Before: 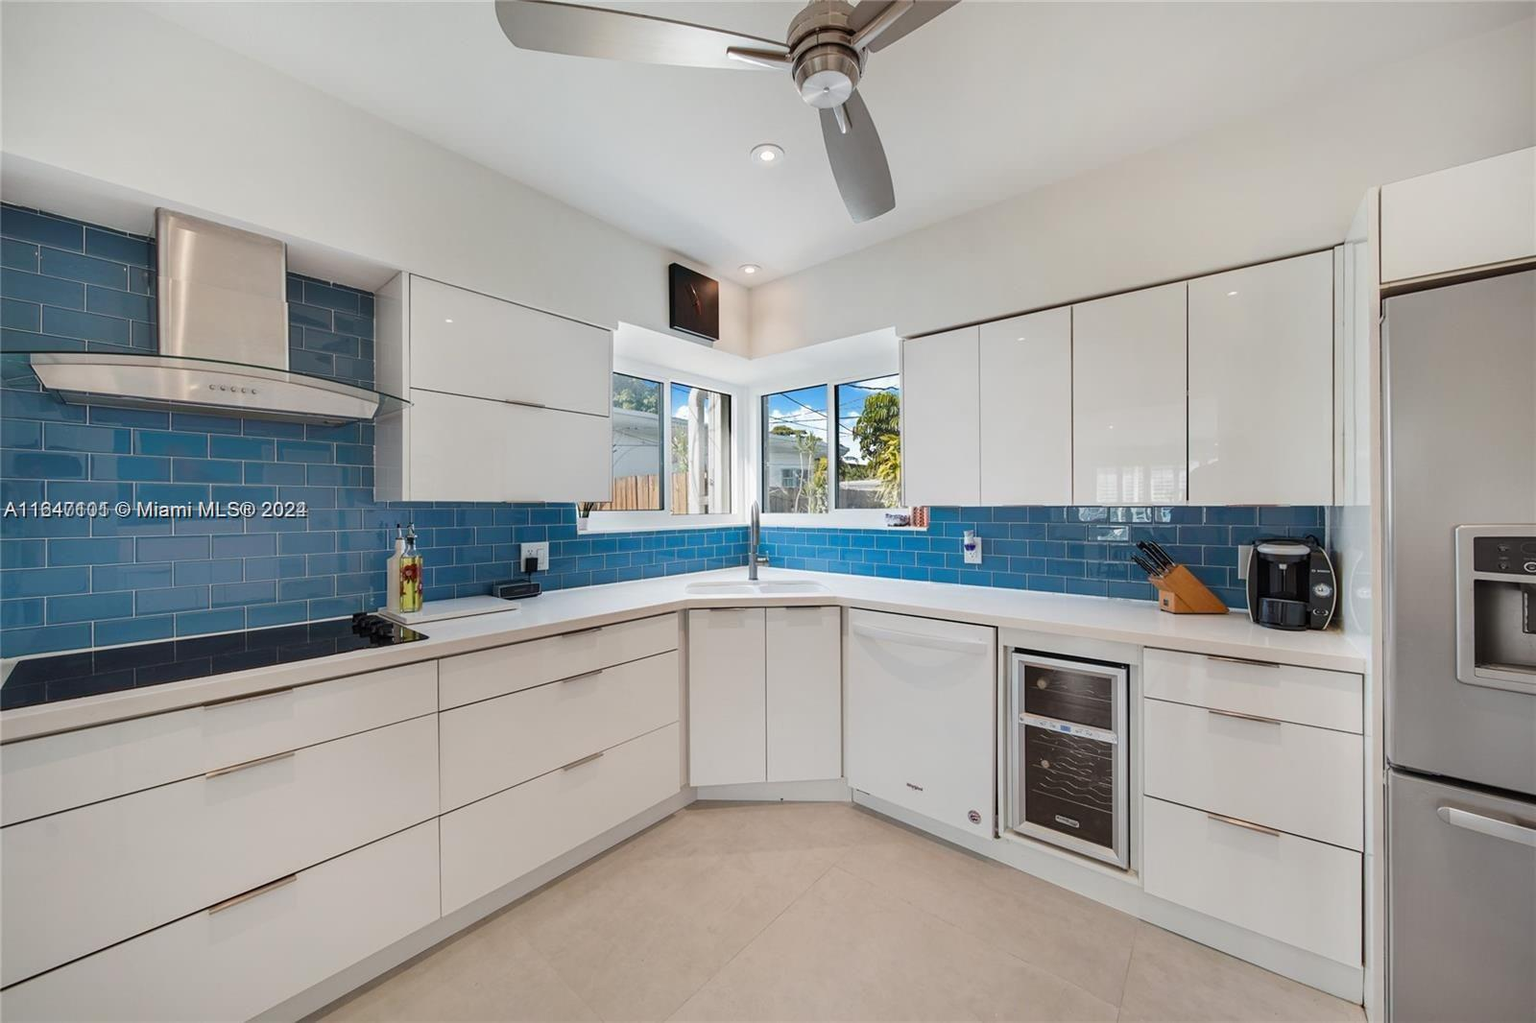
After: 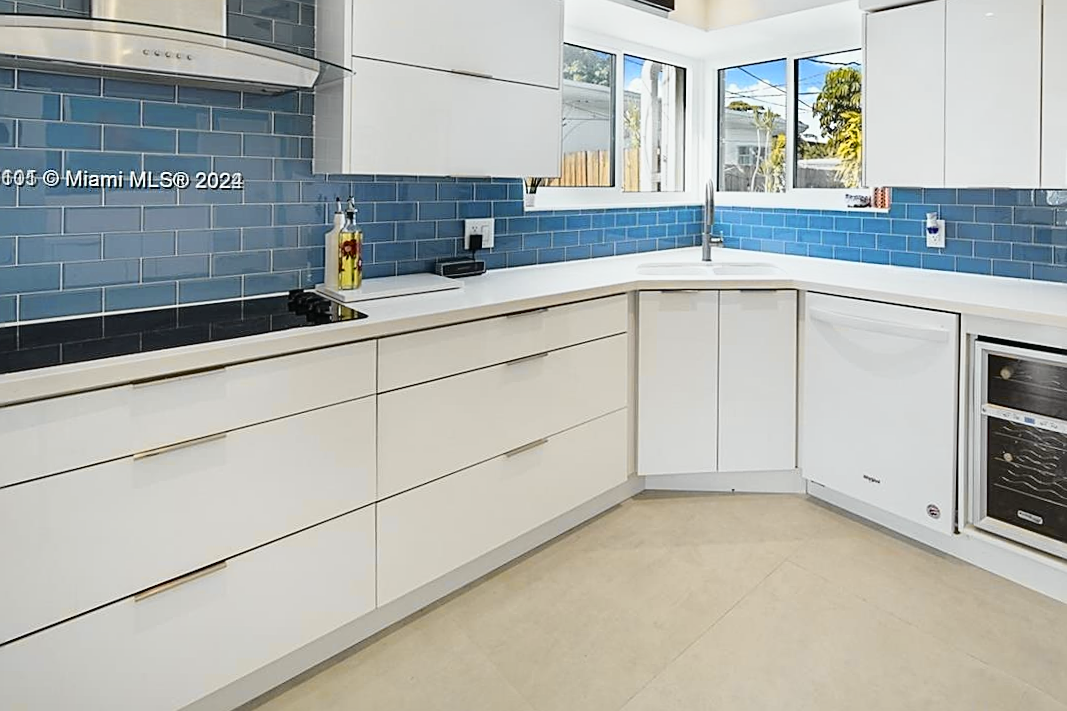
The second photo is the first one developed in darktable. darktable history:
crop and rotate: angle -0.82°, left 3.85%, top 31.828%, right 27.992%
tone curve: curves: ch0 [(0, 0.013) (0.129, 0.1) (0.327, 0.382) (0.489, 0.573) (0.66, 0.748) (0.858, 0.926) (1, 0.977)]; ch1 [(0, 0) (0.353, 0.344) (0.45, 0.46) (0.498, 0.495) (0.521, 0.506) (0.563, 0.559) (0.592, 0.585) (0.657, 0.655) (1, 1)]; ch2 [(0, 0) (0.333, 0.346) (0.375, 0.375) (0.427, 0.44) (0.5, 0.501) (0.505, 0.499) (0.528, 0.533) (0.579, 0.61) (0.612, 0.644) (0.66, 0.715) (1, 1)], color space Lab, independent channels, preserve colors none
sharpen: on, module defaults
